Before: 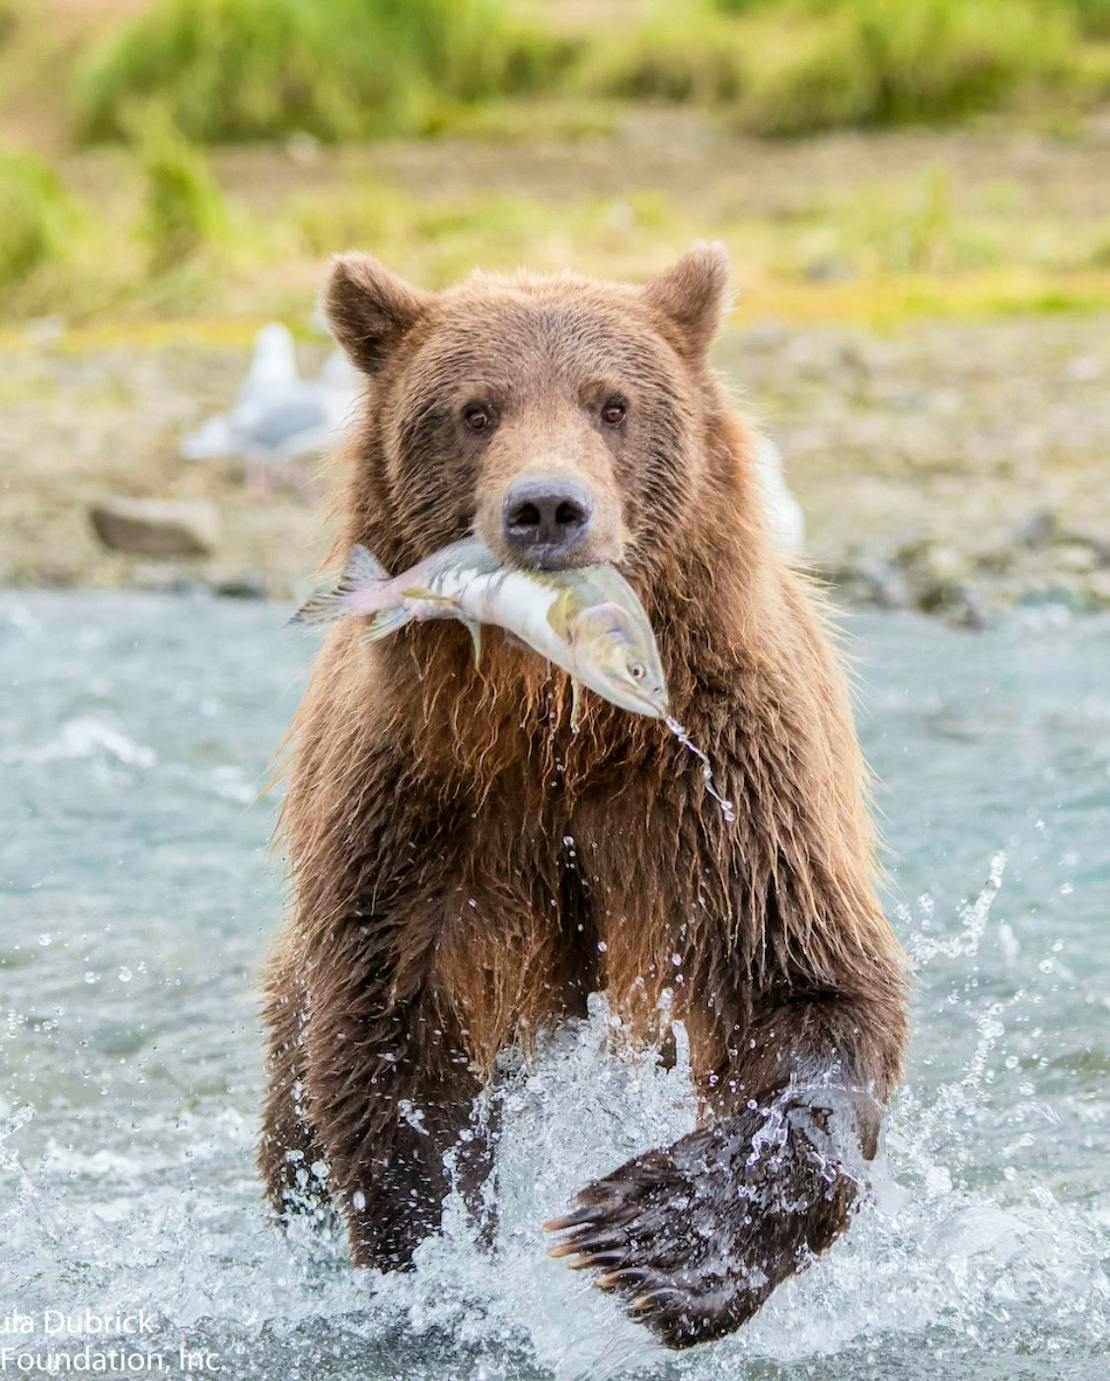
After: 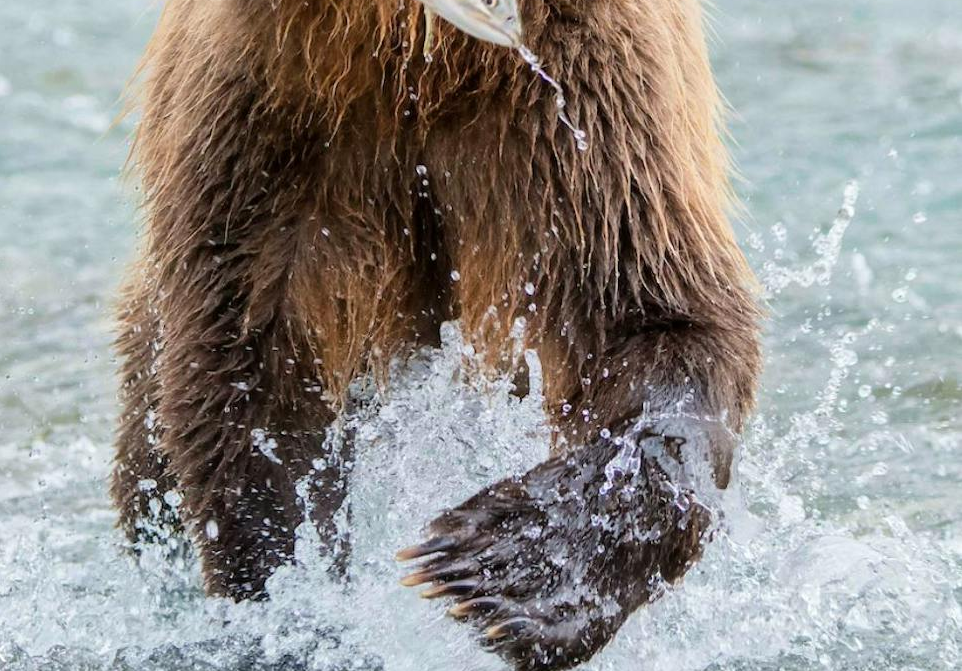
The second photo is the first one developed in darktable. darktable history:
crop and rotate: left 13.307%, top 48.61%, bottom 2.776%
